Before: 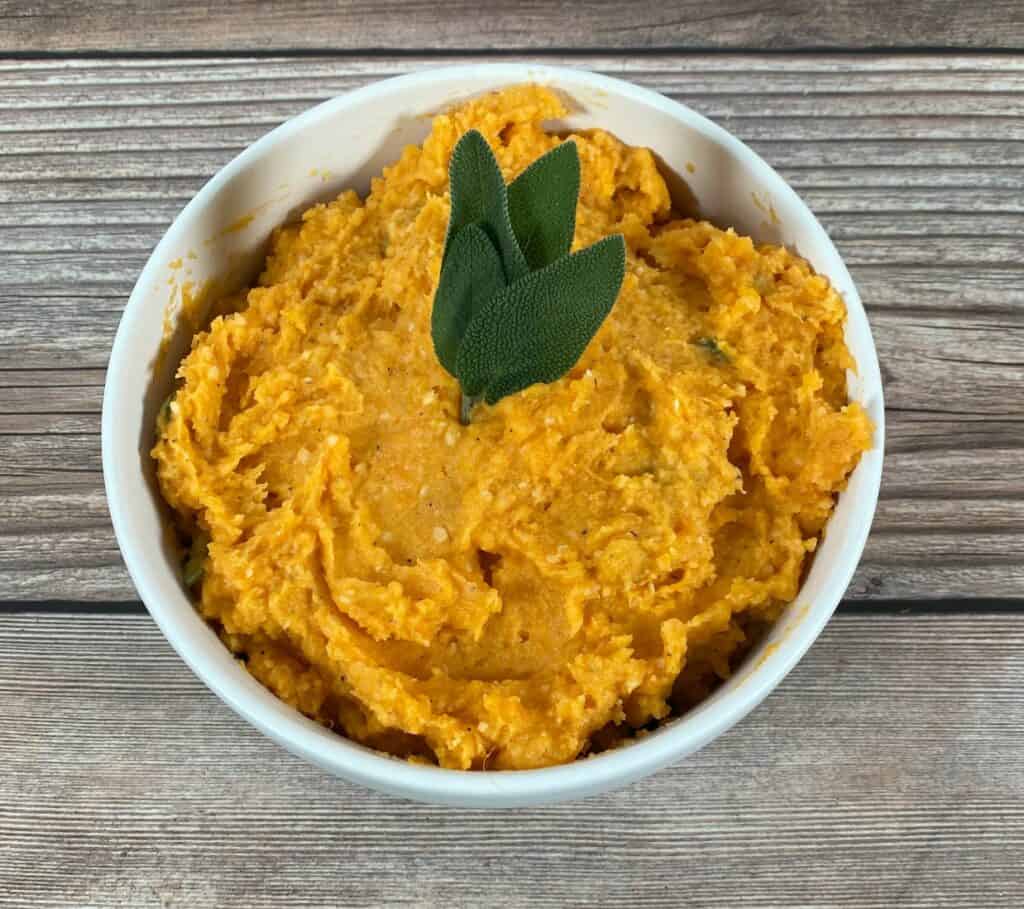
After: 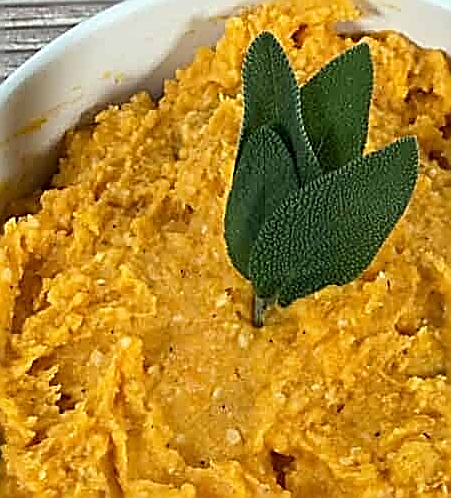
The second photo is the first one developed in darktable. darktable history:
sharpen: amount 1.861
crop: left 20.248%, top 10.86%, right 35.675%, bottom 34.321%
